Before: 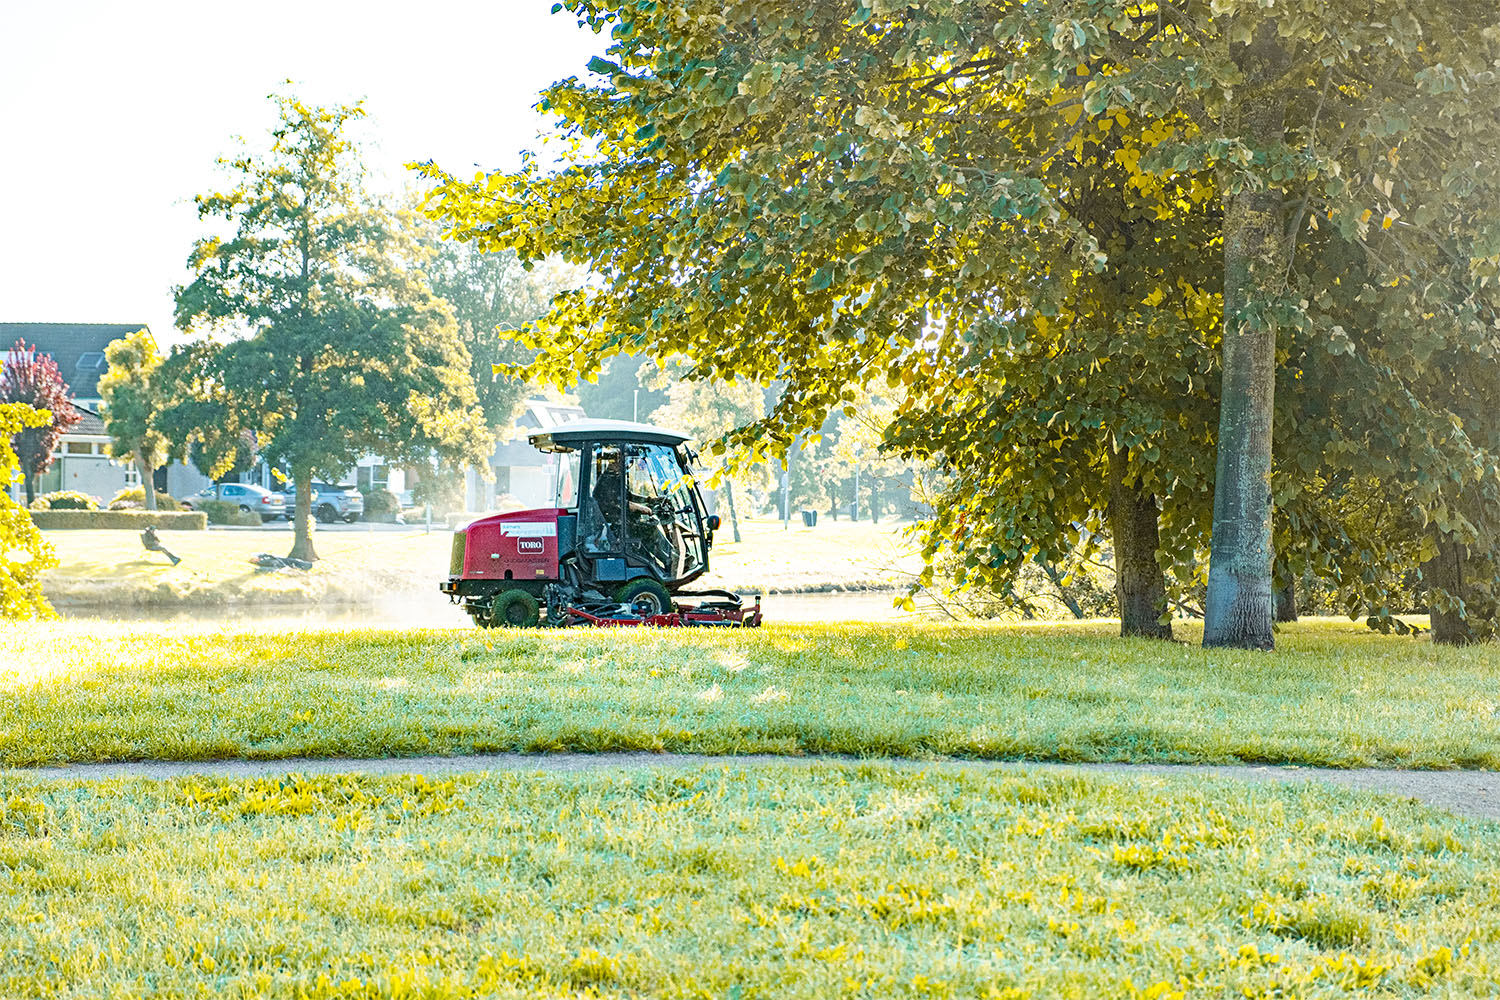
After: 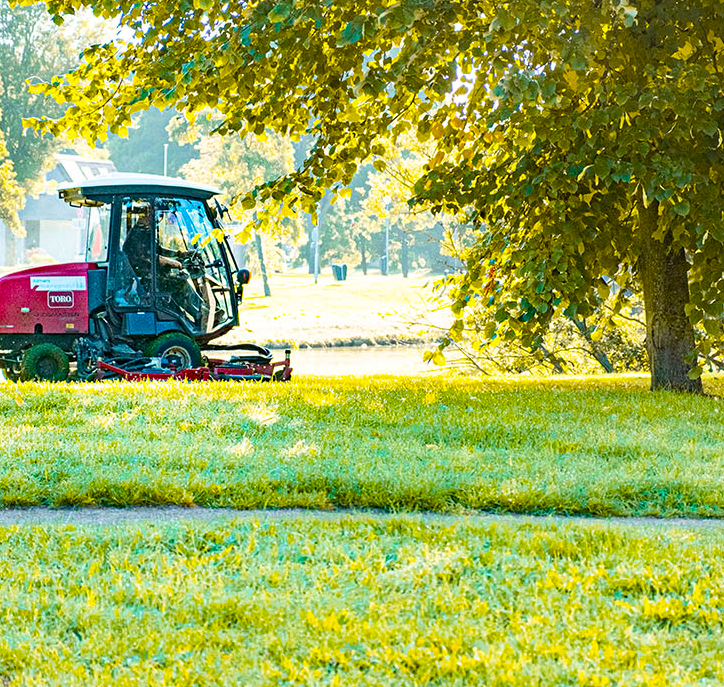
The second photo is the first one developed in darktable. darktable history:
color balance rgb: linear chroma grading › global chroma 15%, perceptual saturation grading › global saturation 30%
crop: left 31.379%, top 24.658%, right 20.326%, bottom 6.628%
